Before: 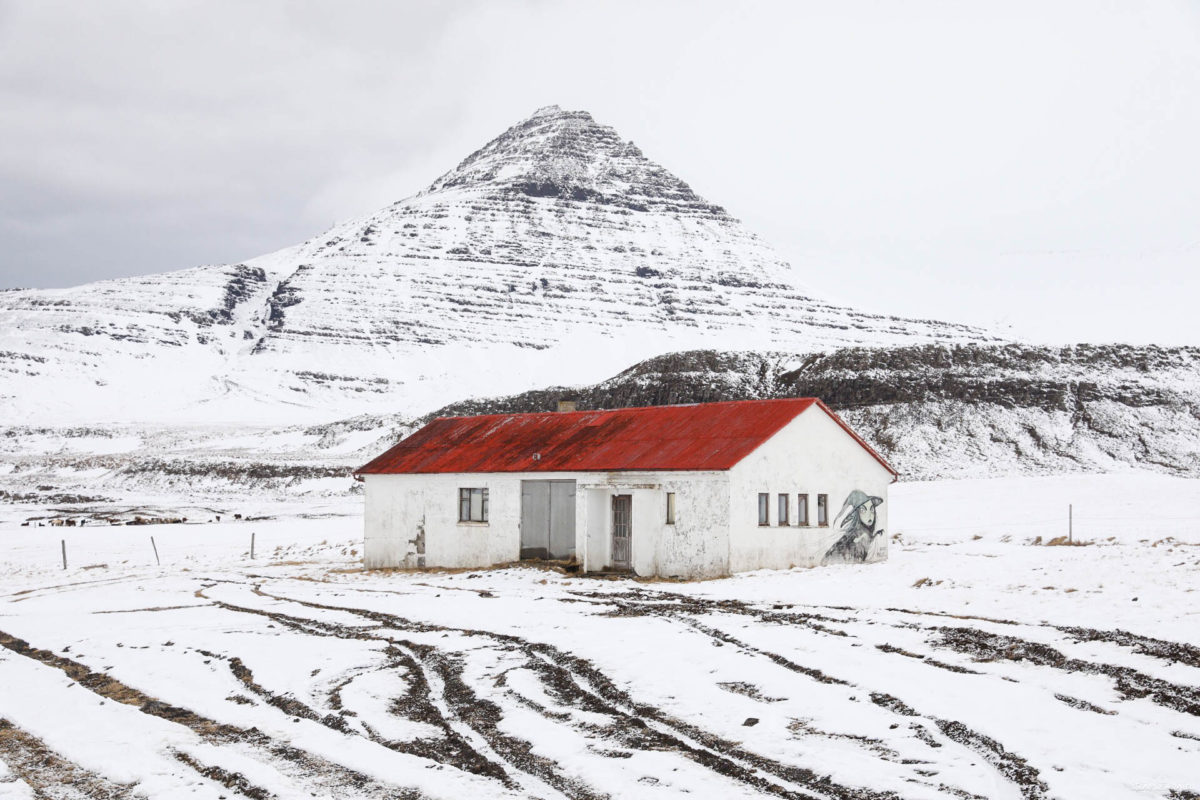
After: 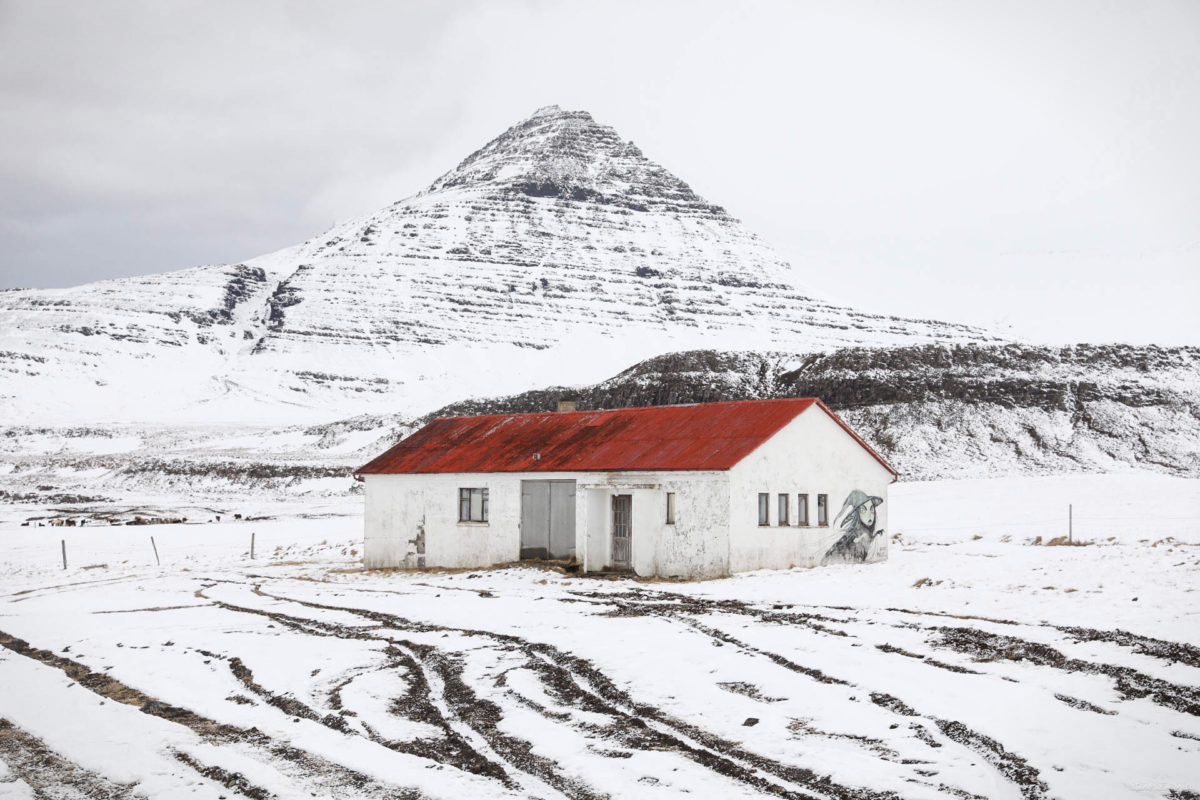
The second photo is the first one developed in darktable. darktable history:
contrast brightness saturation: saturation -0.1
vignetting: fall-off start 100%, brightness -0.282, width/height ratio 1.31
